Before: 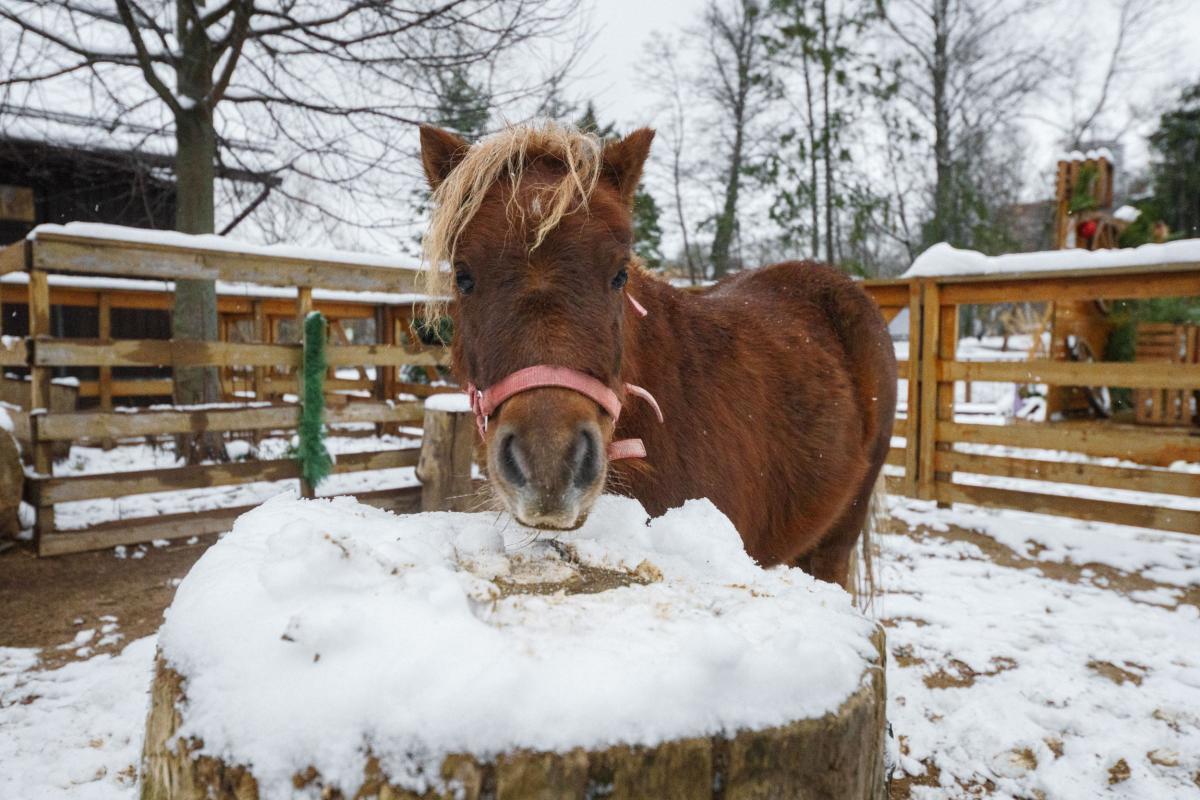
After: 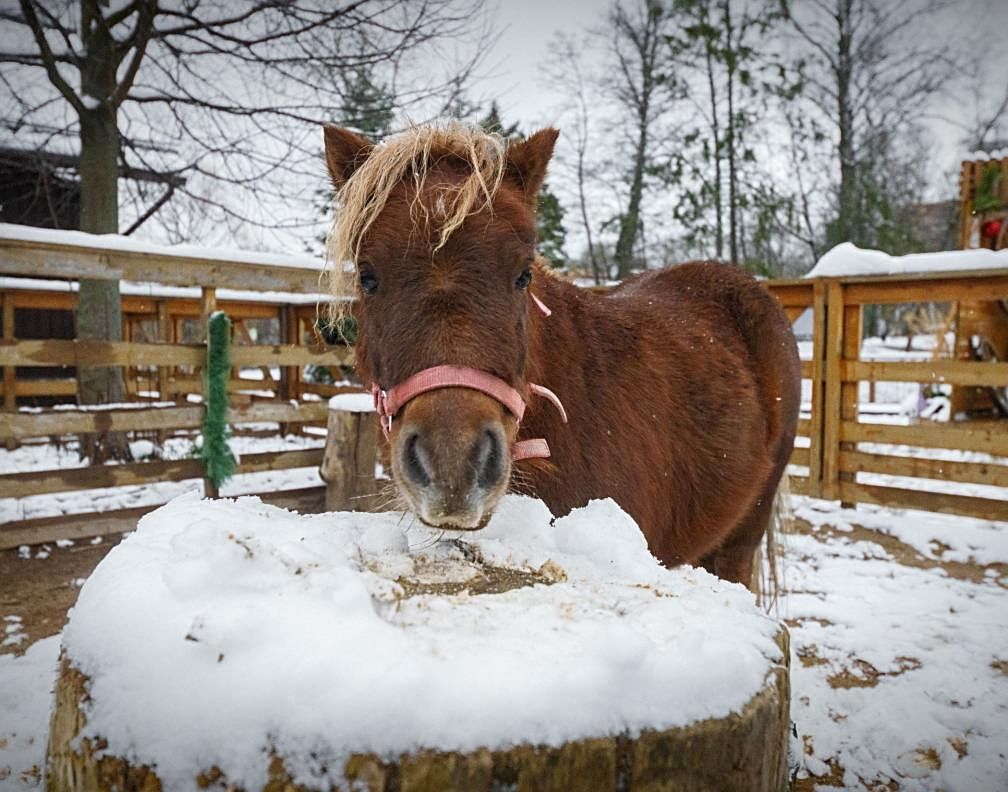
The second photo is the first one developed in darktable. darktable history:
vignetting: fall-off start 98.29%, fall-off radius 100%, brightness -1, saturation 0.5, width/height ratio 1.428
sharpen: on, module defaults
crop: left 8.026%, right 7.374%
